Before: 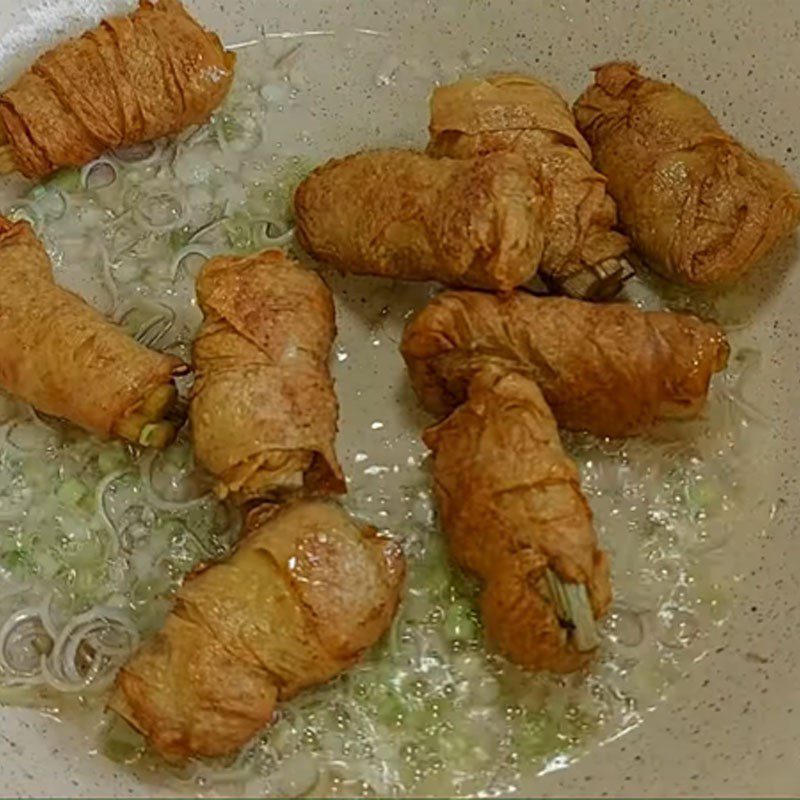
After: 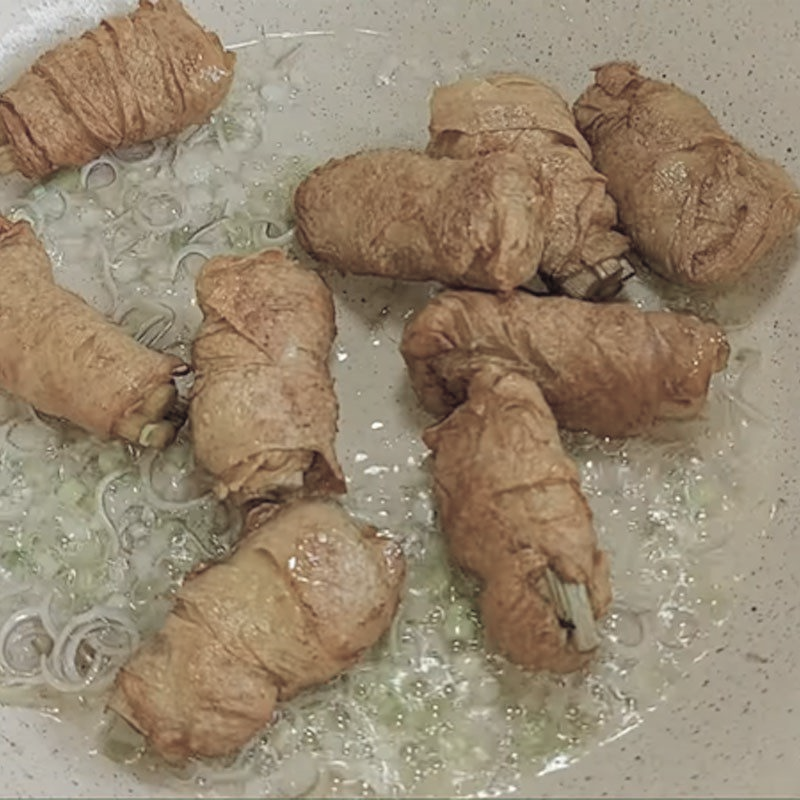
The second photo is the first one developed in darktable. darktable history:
contrast brightness saturation: brightness 0.185, saturation -0.481
base curve: curves: ch0 [(0, 0) (0.989, 0.992)], preserve colors none
